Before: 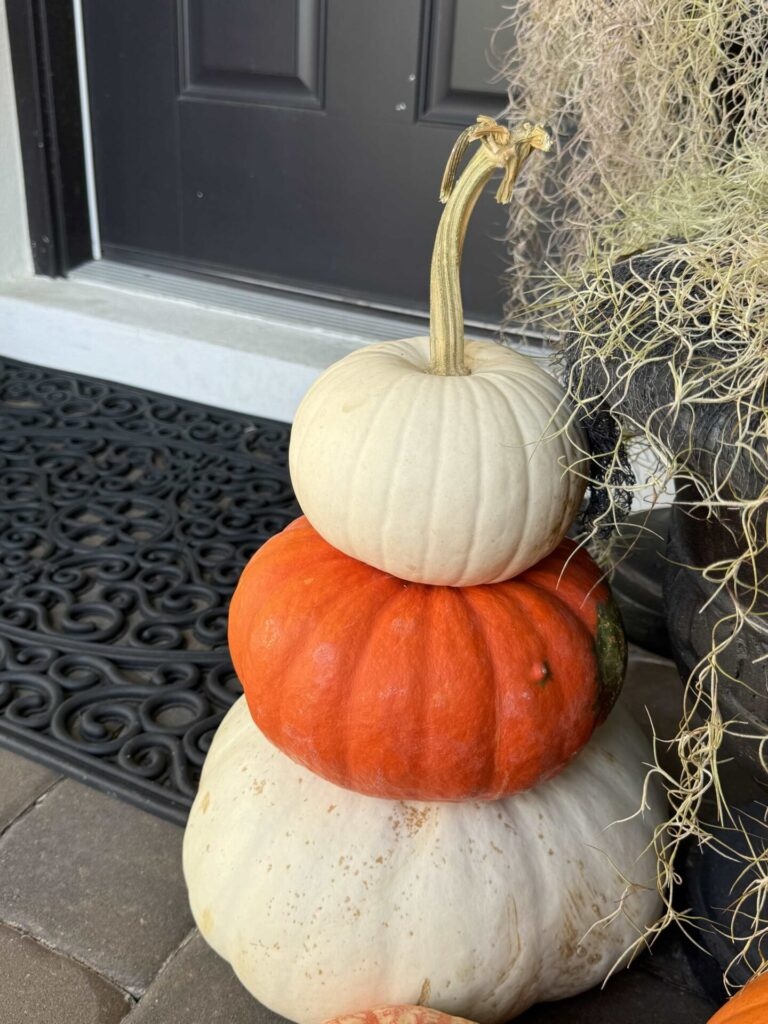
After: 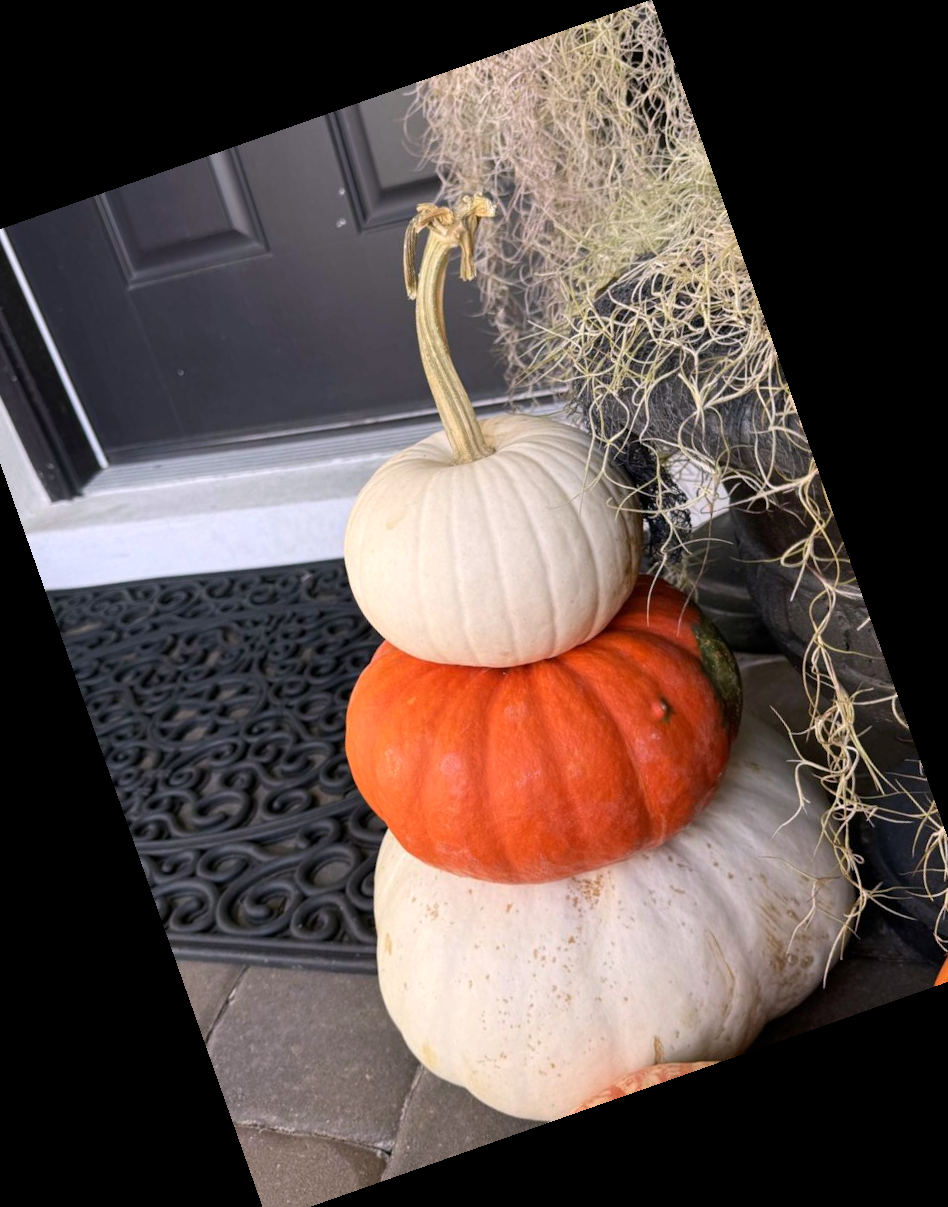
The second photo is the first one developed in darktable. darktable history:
crop and rotate: angle 19.43°, left 6.812%, right 4.125%, bottom 1.087%
white balance: red 1.05, blue 1.072
